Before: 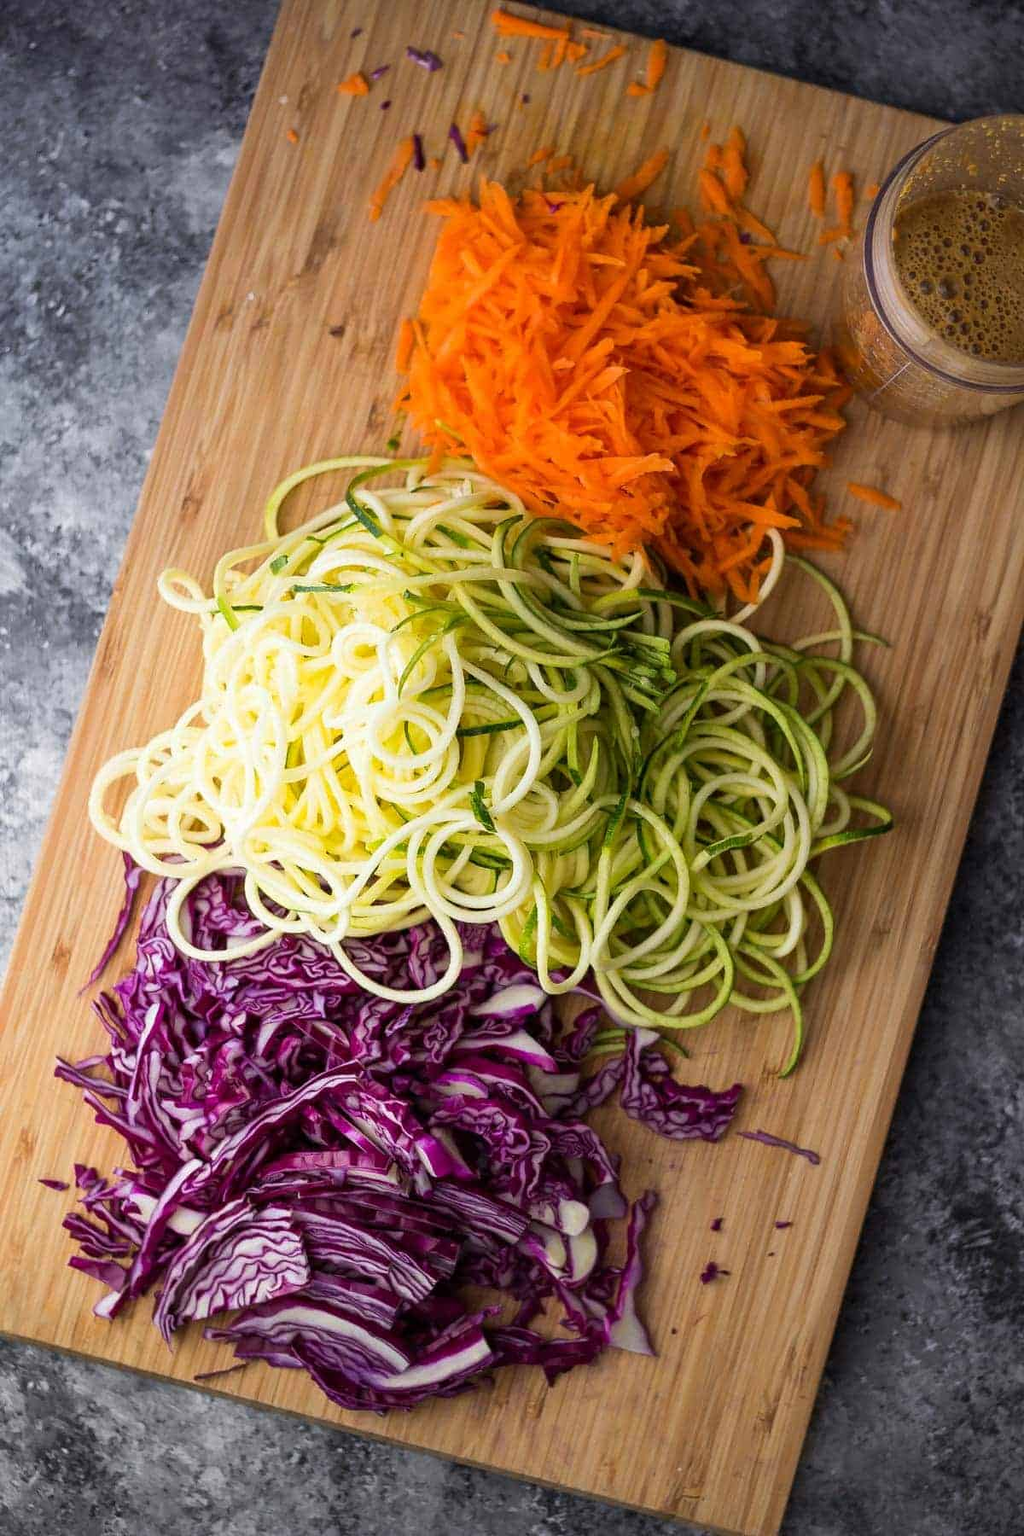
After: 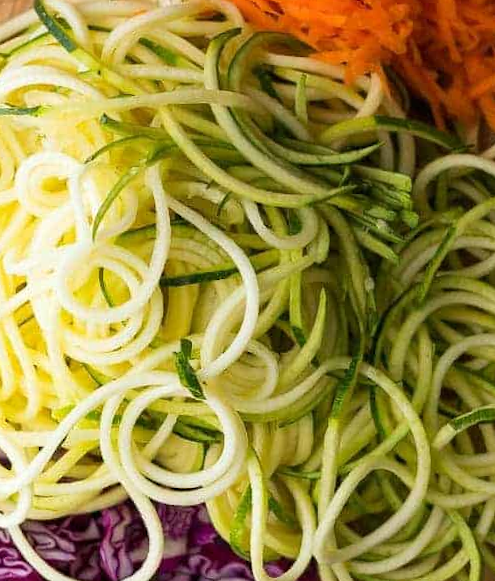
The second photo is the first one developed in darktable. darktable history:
crop: left 31.751%, top 32.172%, right 27.8%, bottom 35.83%
rotate and perspective: rotation 0.8°, automatic cropping off
